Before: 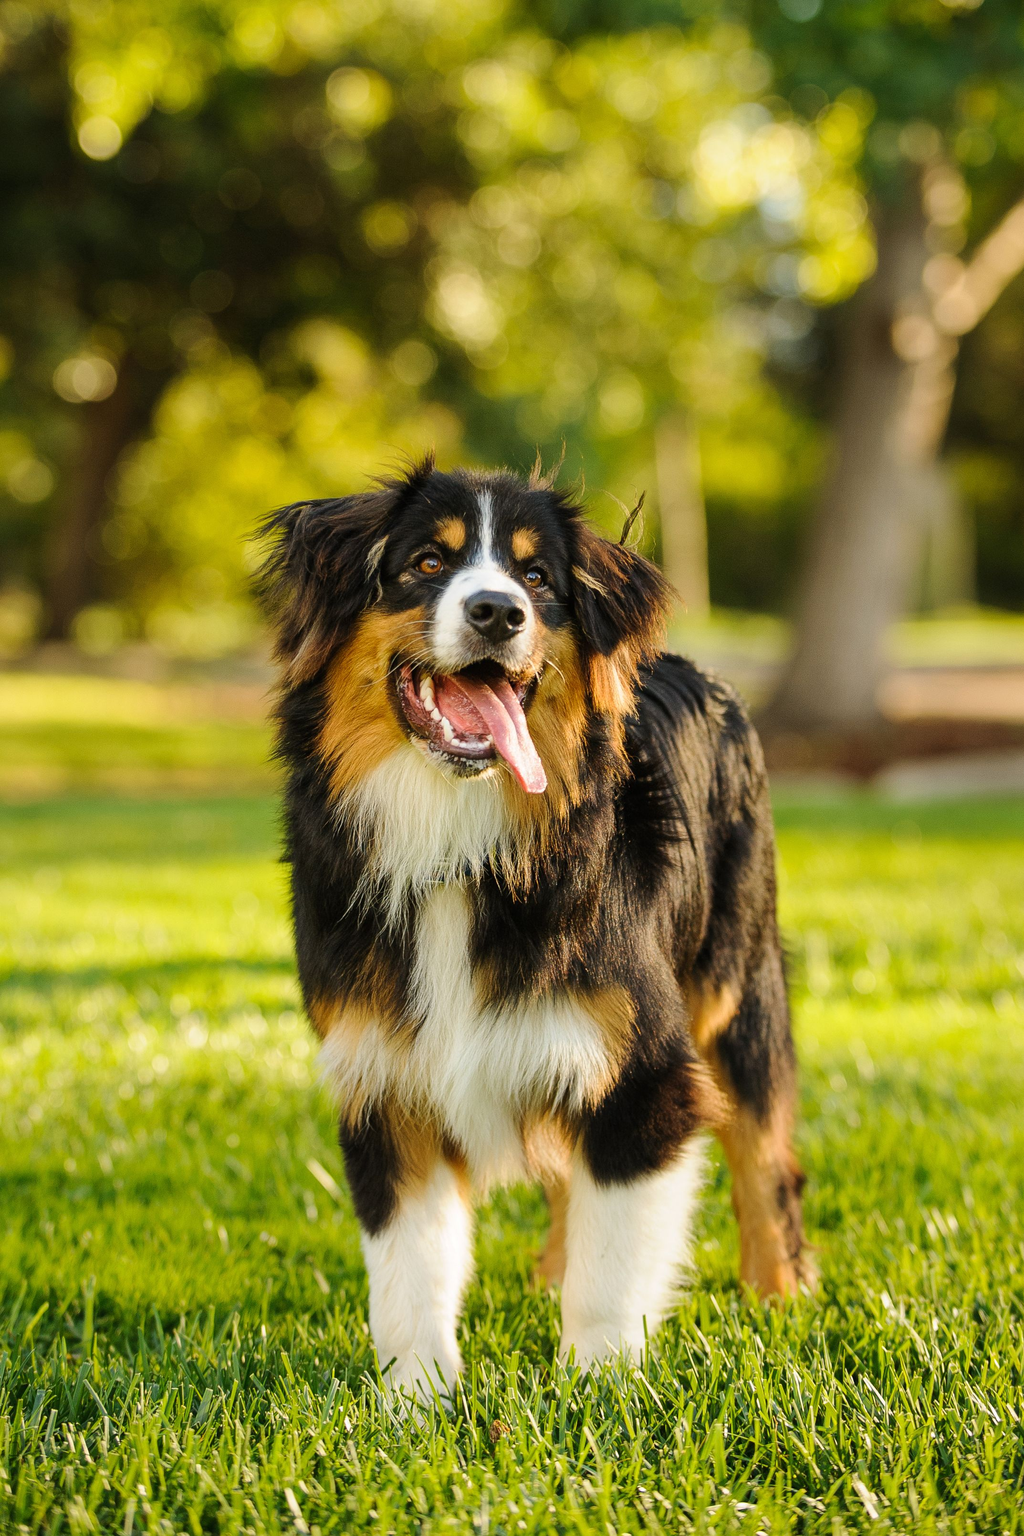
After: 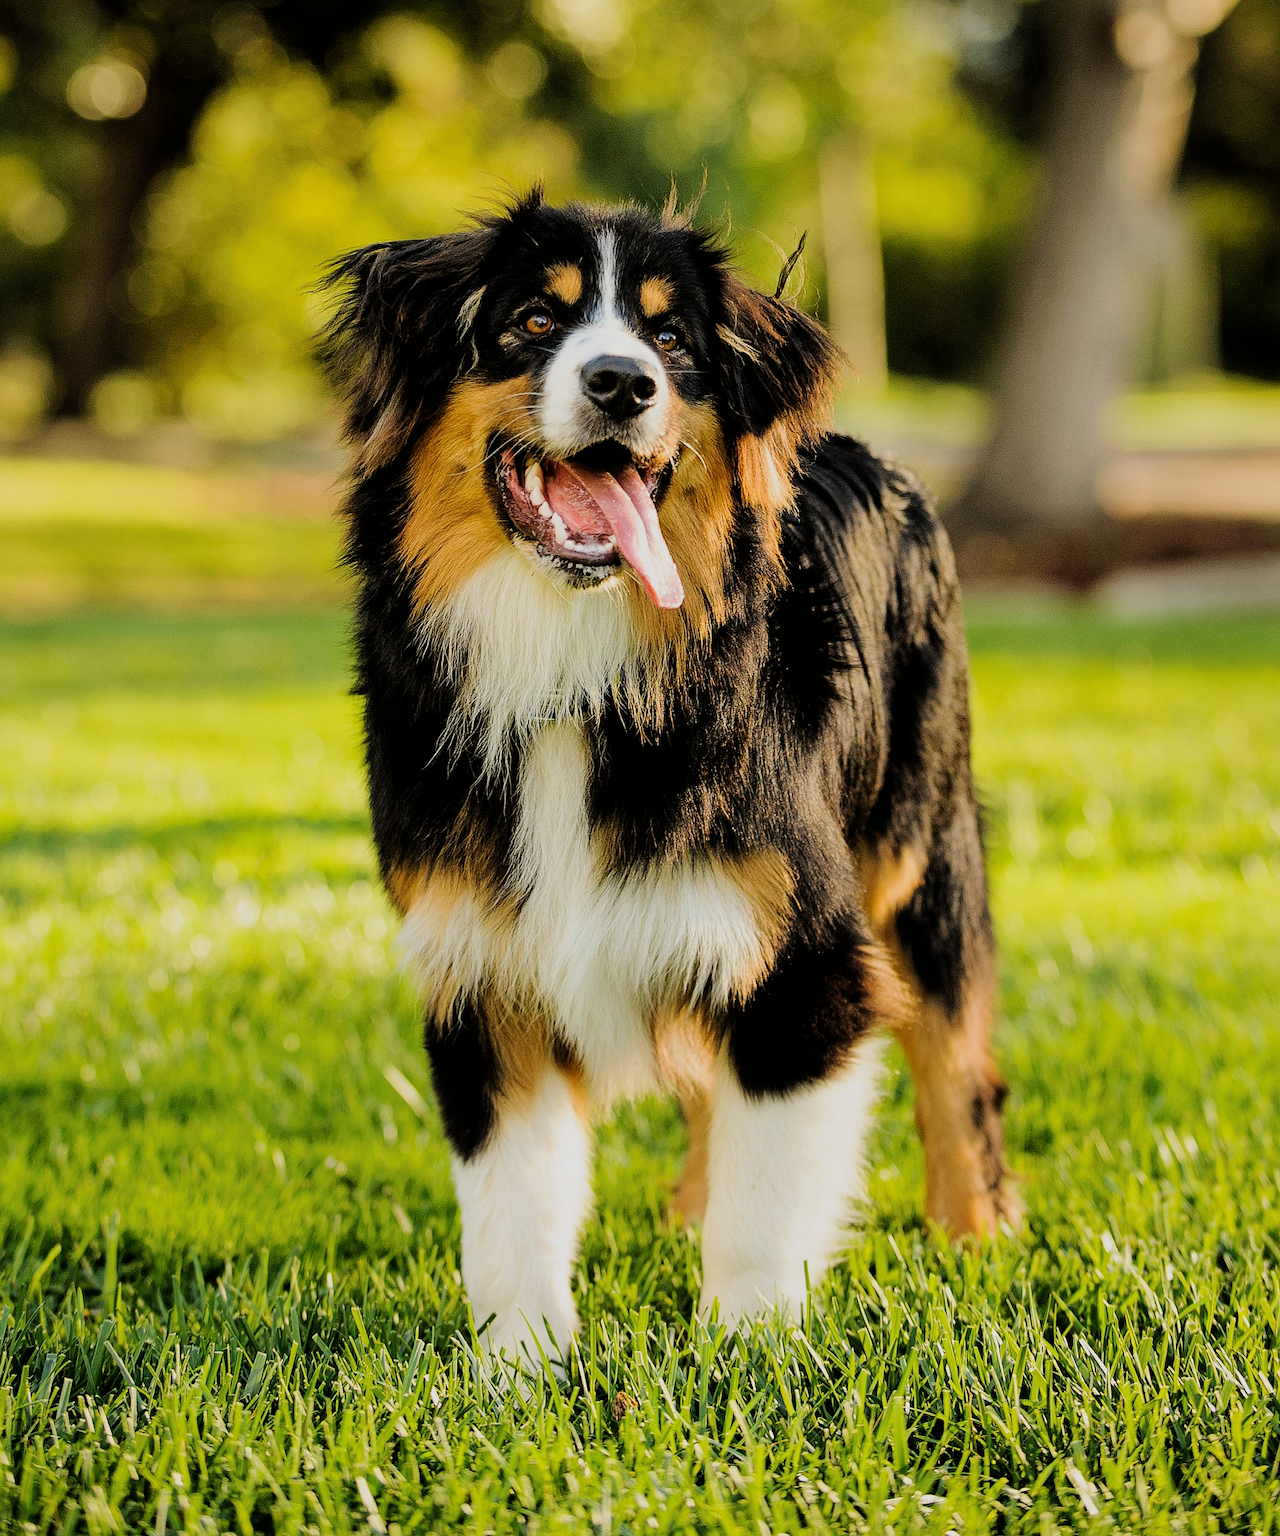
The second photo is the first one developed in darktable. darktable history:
sharpen: radius 0.969, amount 0.604
crop and rotate: top 19.998%
filmic rgb: black relative exposure -5 EV, hardness 2.88, contrast 1.2, highlights saturation mix -30%
